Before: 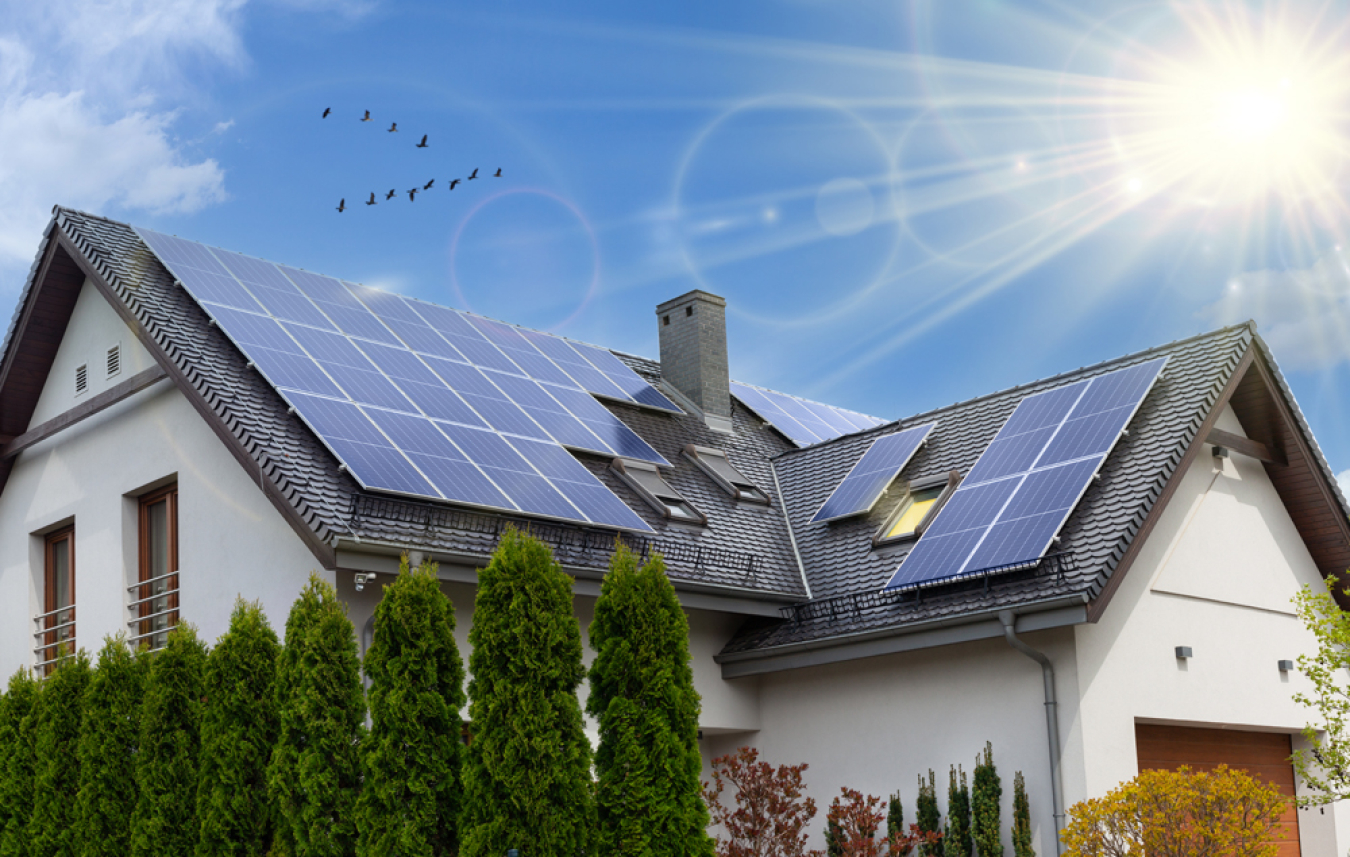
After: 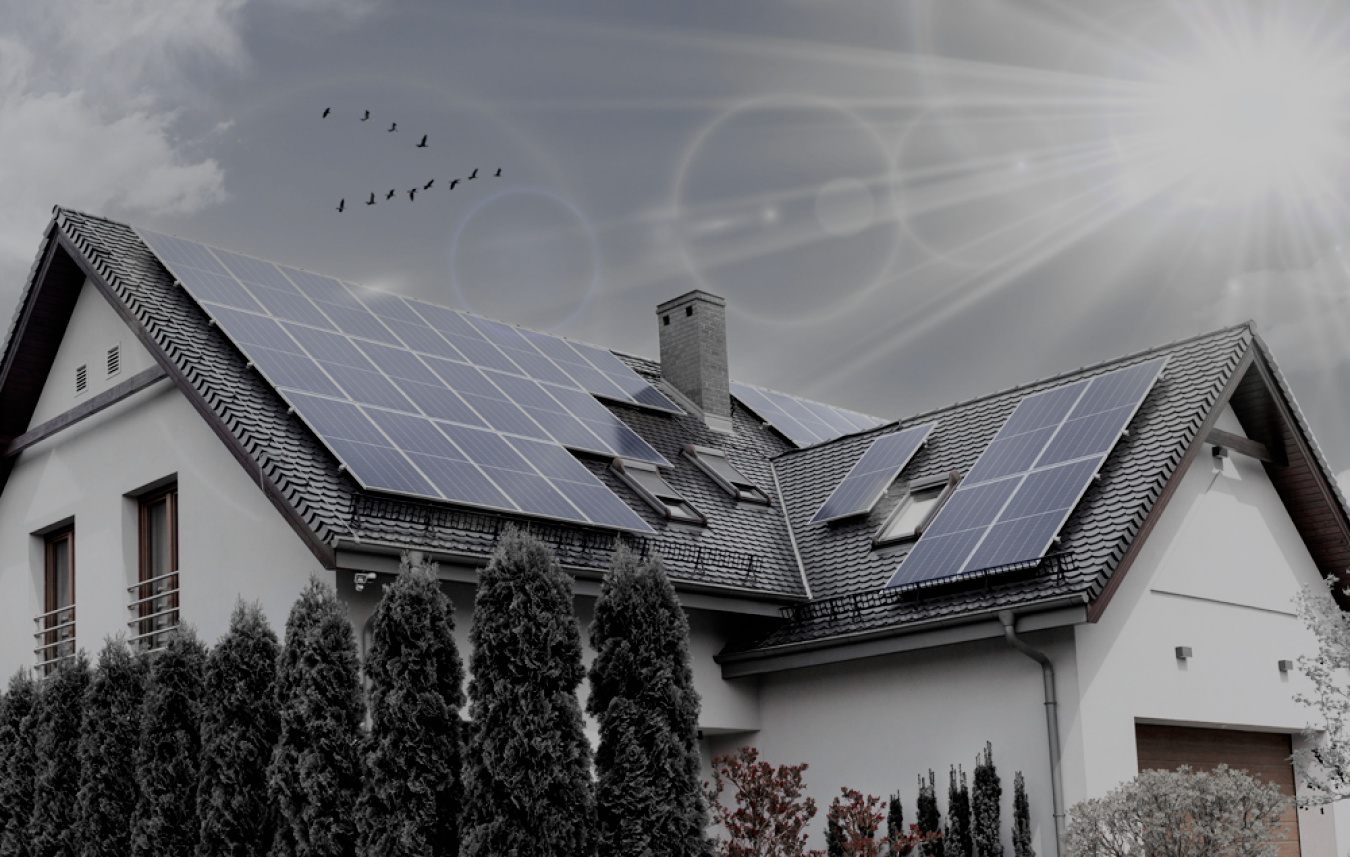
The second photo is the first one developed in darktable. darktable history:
filmic rgb: black relative exposure -6.15 EV, white relative exposure 6.96 EV, hardness 2.23, color science v6 (2022)
white balance: red 0.983, blue 1.036
exposure: exposure -0.21 EV, compensate highlight preservation false
color zones: curves: ch0 [(0, 0.278) (0.143, 0.5) (0.286, 0.5) (0.429, 0.5) (0.571, 0.5) (0.714, 0.5) (0.857, 0.5) (1, 0.5)]; ch1 [(0, 1) (0.143, 0.165) (0.286, 0) (0.429, 0) (0.571, 0) (0.714, 0) (0.857, 0.5) (1, 0.5)]; ch2 [(0, 0.508) (0.143, 0.5) (0.286, 0.5) (0.429, 0.5) (0.571, 0.5) (0.714, 0.5) (0.857, 0.5) (1, 0.5)]
